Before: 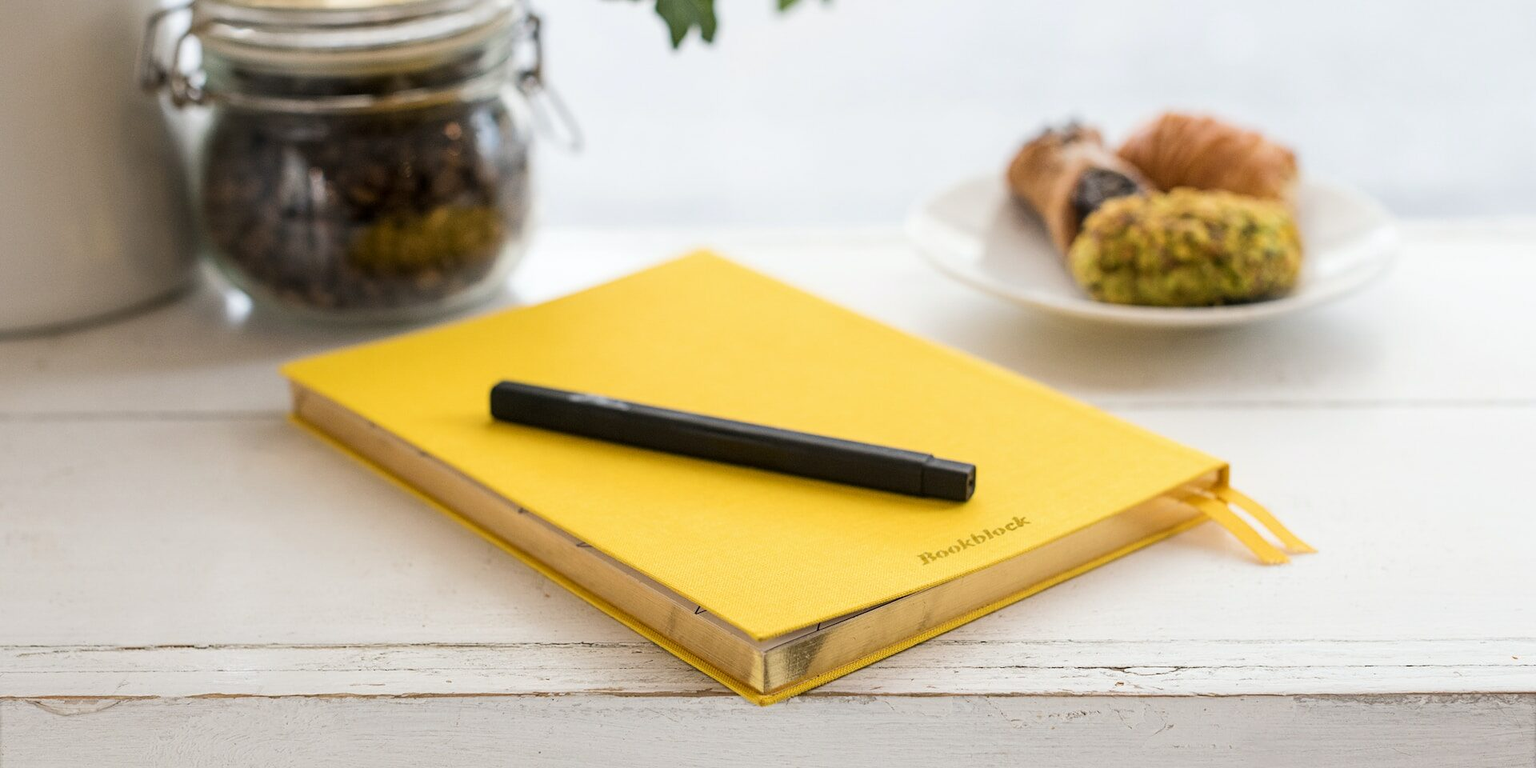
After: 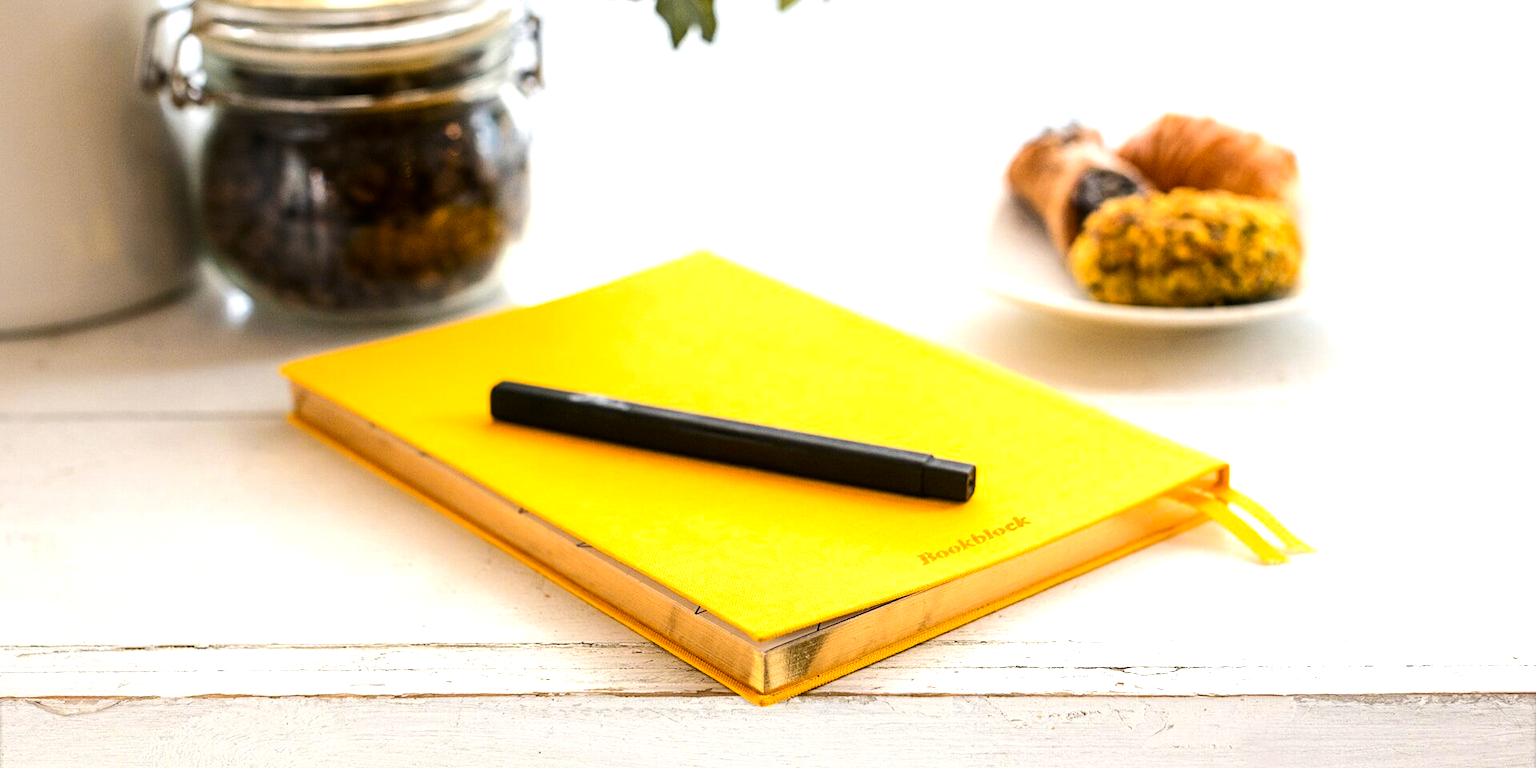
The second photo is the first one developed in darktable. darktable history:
color zones: curves: ch0 [(0, 0.499) (0.143, 0.5) (0.286, 0.5) (0.429, 0.476) (0.571, 0.284) (0.714, 0.243) (0.857, 0.449) (1, 0.499)]; ch1 [(0, 0.532) (0.143, 0.645) (0.286, 0.696) (0.429, 0.211) (0.571, 0.504) (0.714, 0.493) (0.857, 0.495) (1, 0.532)]; ch2 [(0, 0.5) (0.143, 0.5) (0.286, 0.427) (0.429, 0.324) (0.571, 0.5) (0.714, 0.5) (0.857, 0.5) (1, 0.5)]
tone curve: curves: ch0 [(0, 0) (0.003, 0.006) (0.011, 0.01) (0.025, 0.017) (0.044, 0.029) (0.069, 0.043) (0.1, 0.064) (0.136, 0.091) (0.177, 0.128) (0.224, 0.162) (0.277, 0.206) (0.335, 0.258) (0.399, 0.324) (0.468, 0.404) (0.543, 0.499) (0.623, 0.595) (0.709, 0.693) (0.801, 0.786) (0.898, 0.883) (1, 1)], color space Lab, independent channels, preserve colors none
tone equalizer: -8 EV -0.781 EV, -7 EV -0.711 EV, -6 EV -0.613 EV, -5 EV -0.371 EV, -3 EV 0.365 EV, -2 EV 0.6 EV, -1 EV 0.684 EV, +0 EV 0.767 EV
